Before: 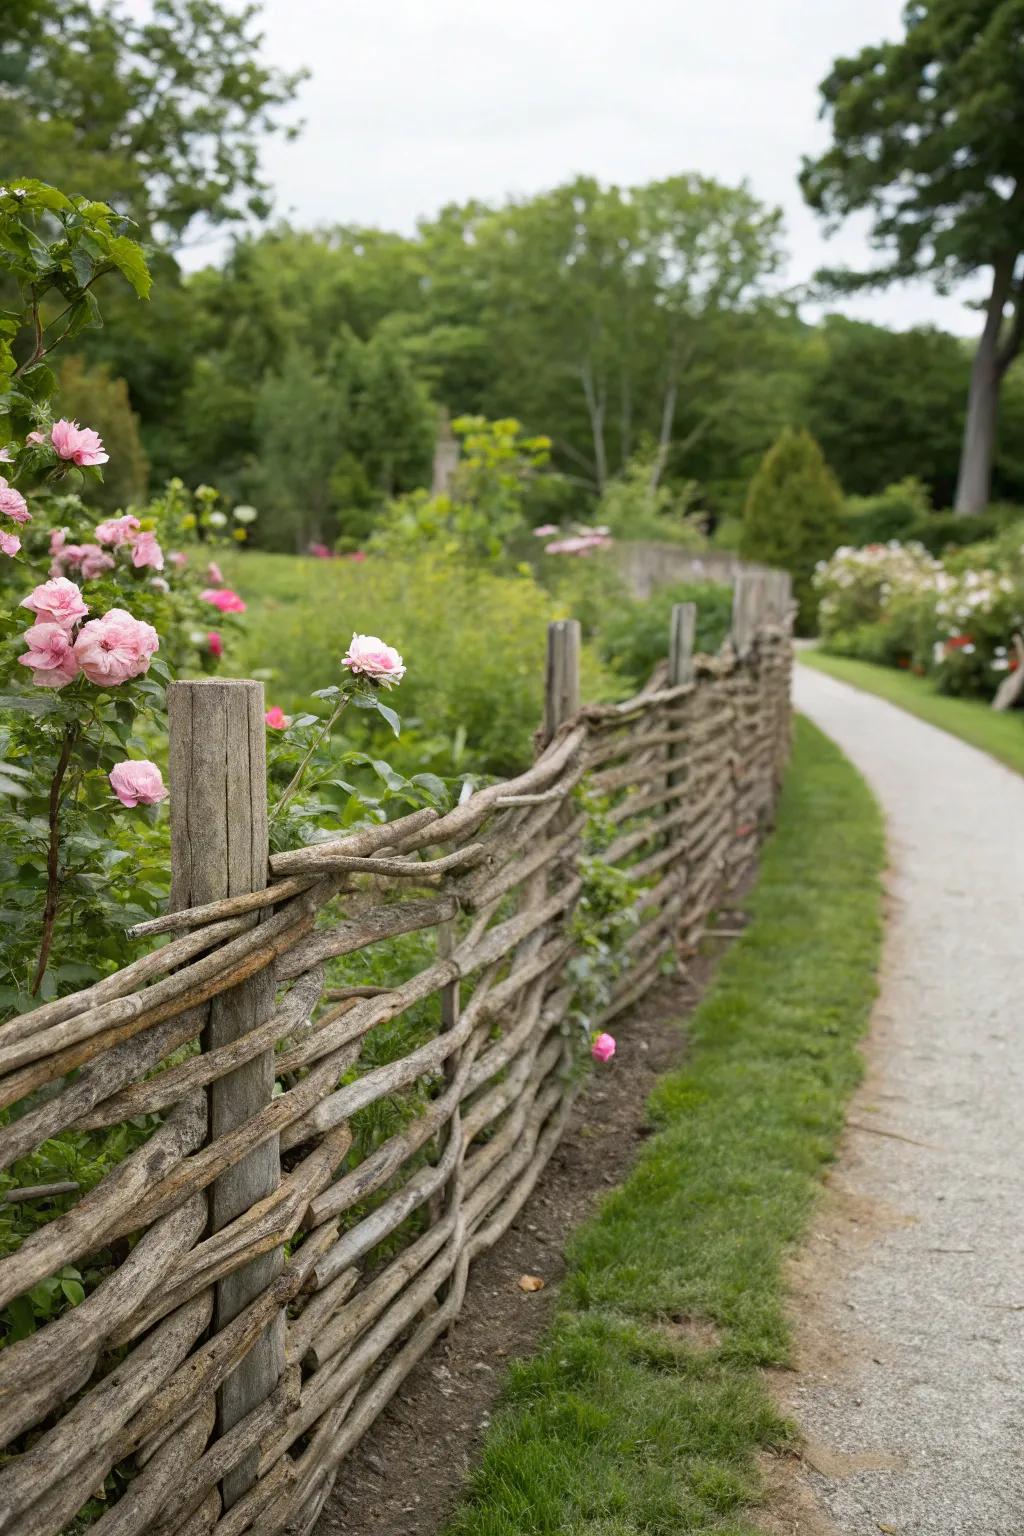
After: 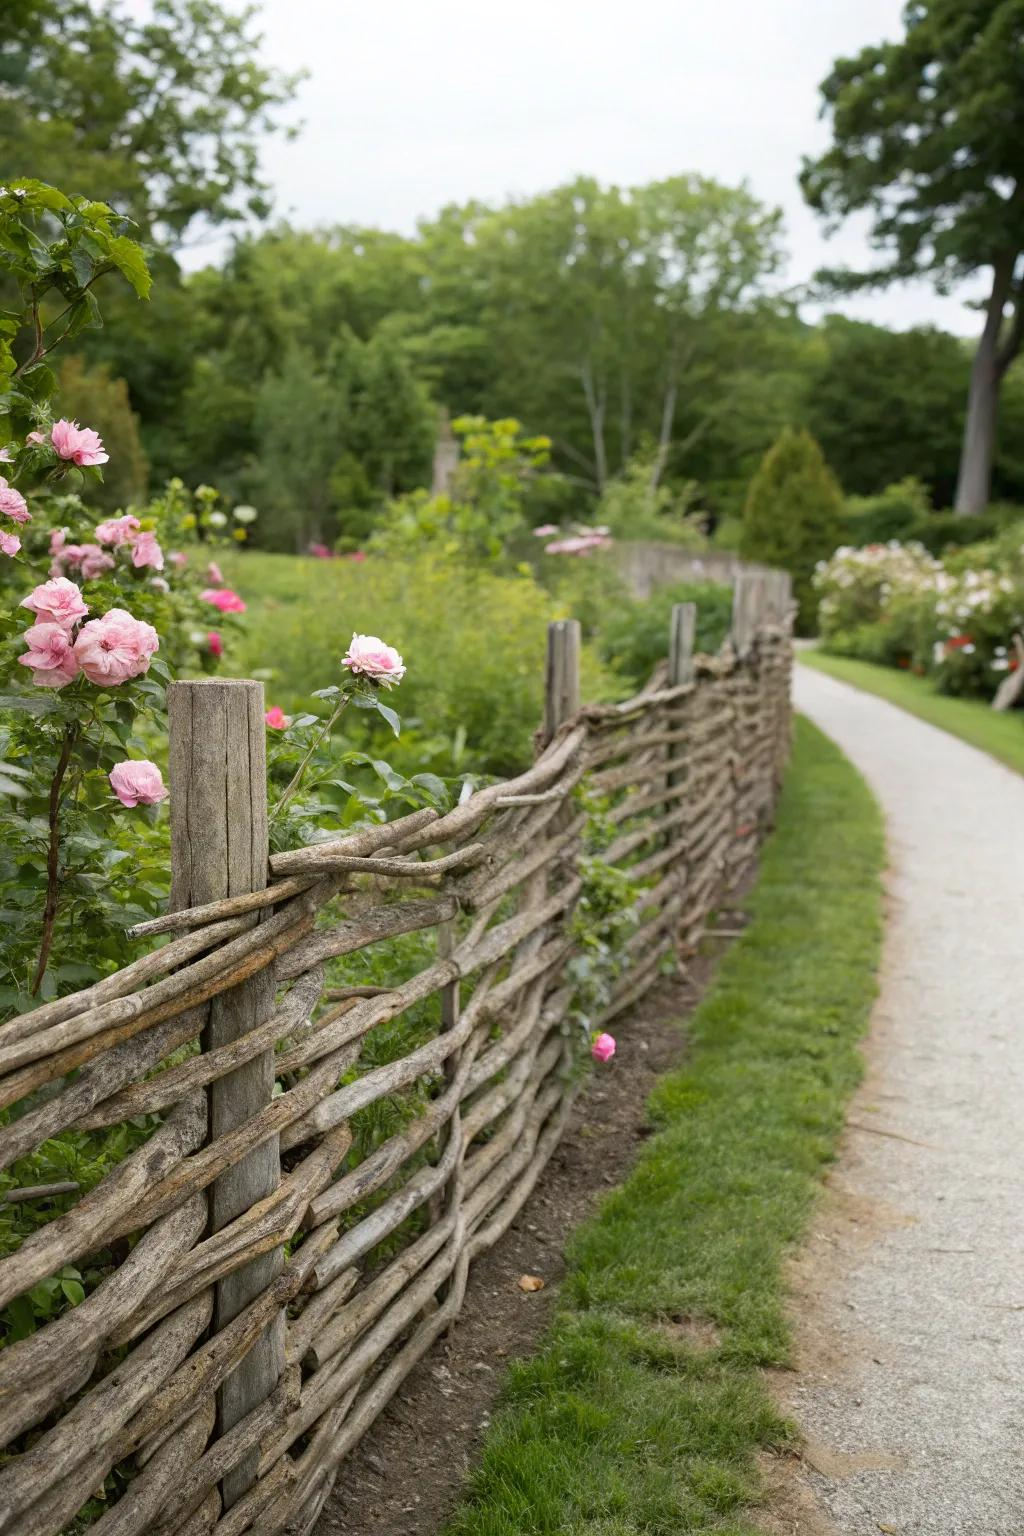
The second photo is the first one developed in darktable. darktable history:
shadows and highlights: shadows -24.18, highlights 49.72, soften with gaussian
